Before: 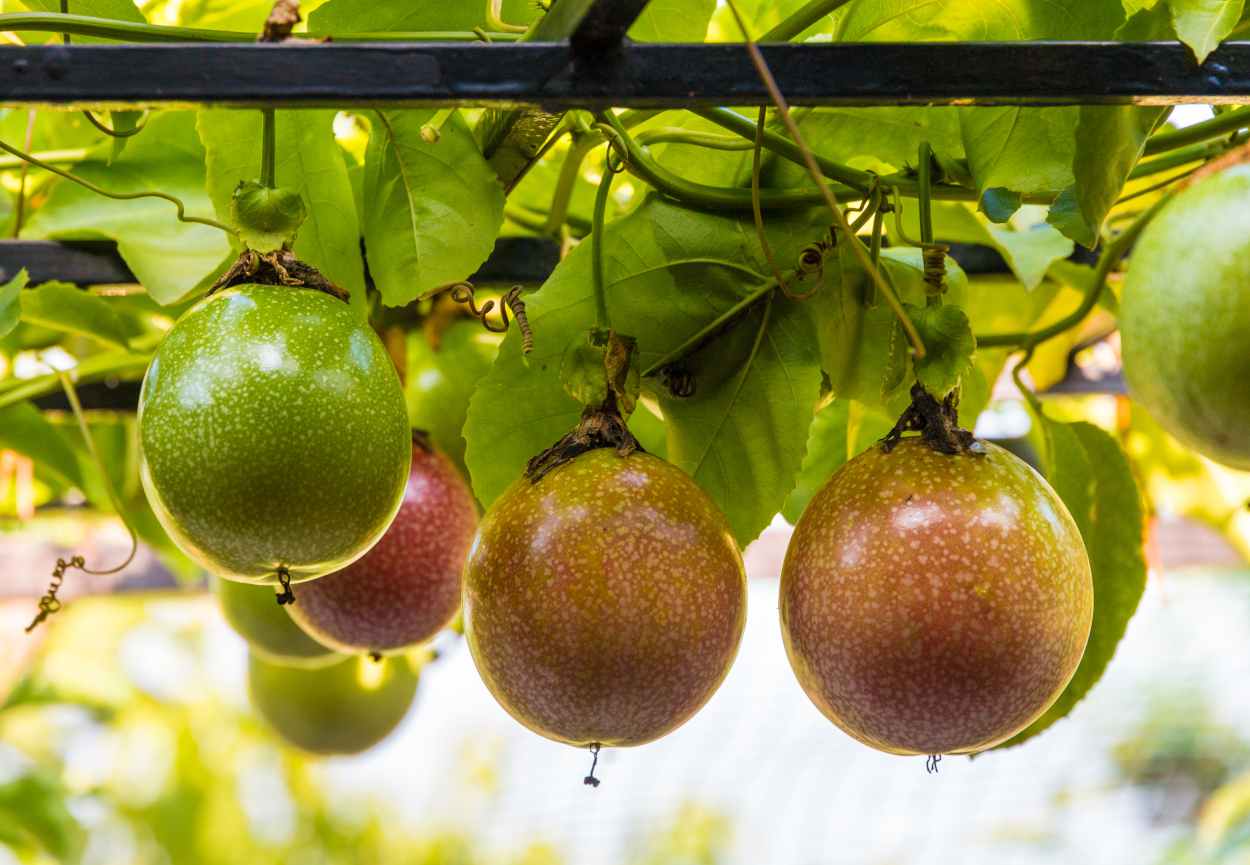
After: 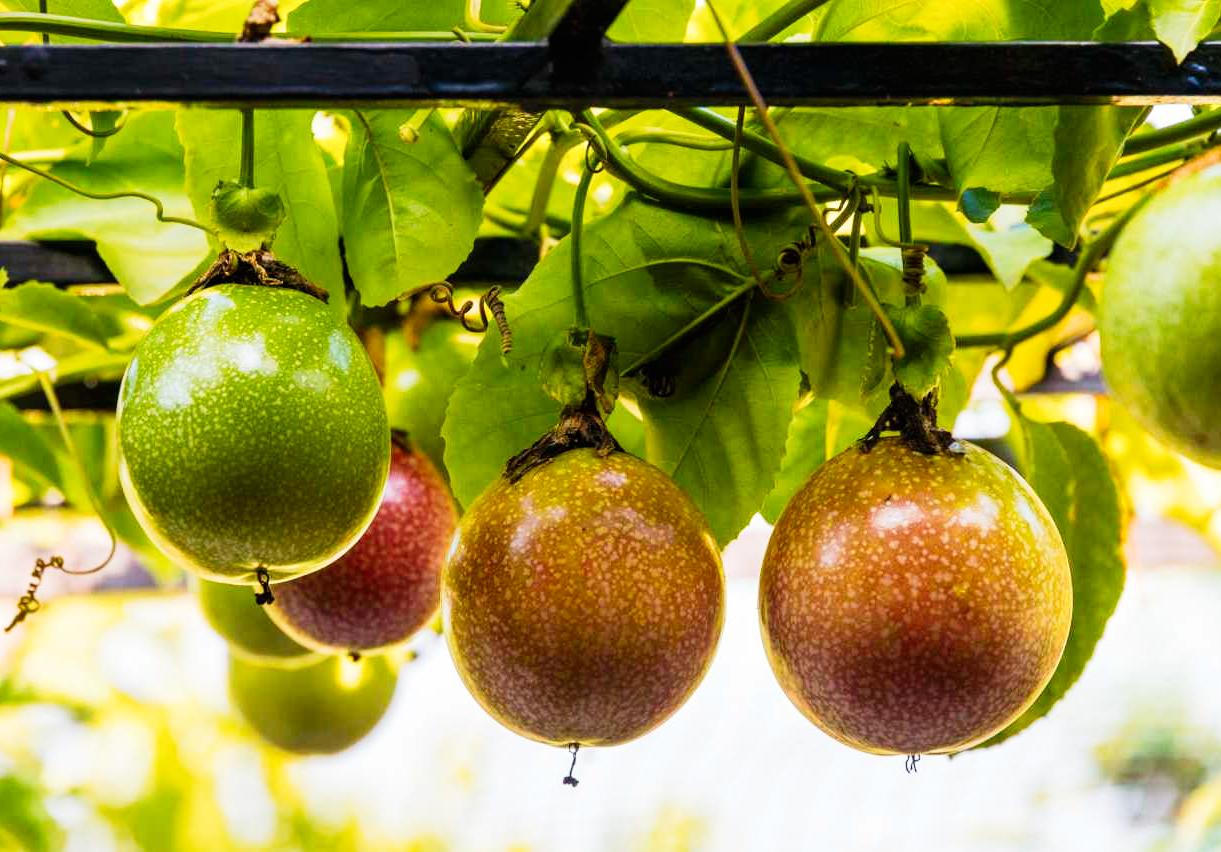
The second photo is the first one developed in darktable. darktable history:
tone curve: curves: ch0 [(0, 0.006) (0.046, 0.011) (0.13, 0.062) (0.338, 0.327) (0.494, 0.55) (0.728, 0.835) (1, 1)]; ch1 [(0, 0) (0.346, 0.324) (0.45, 0.431) (0.5, 0.5) (0.522, 0.517) (0.55, 0.57) (1, 1)]; ch2 [(0, 0) (0.453, 0.418) (0.5, 0.5) (0.526, 0.524) (0.554, 0.598) (0.622, 0.679) (0.707, 0.761) (1, 1)], preserve colors none
crop and rotate: left 1.758%, right 0.539%, bottom 1.5%
contrast brightness saturation: saturation -0.049
